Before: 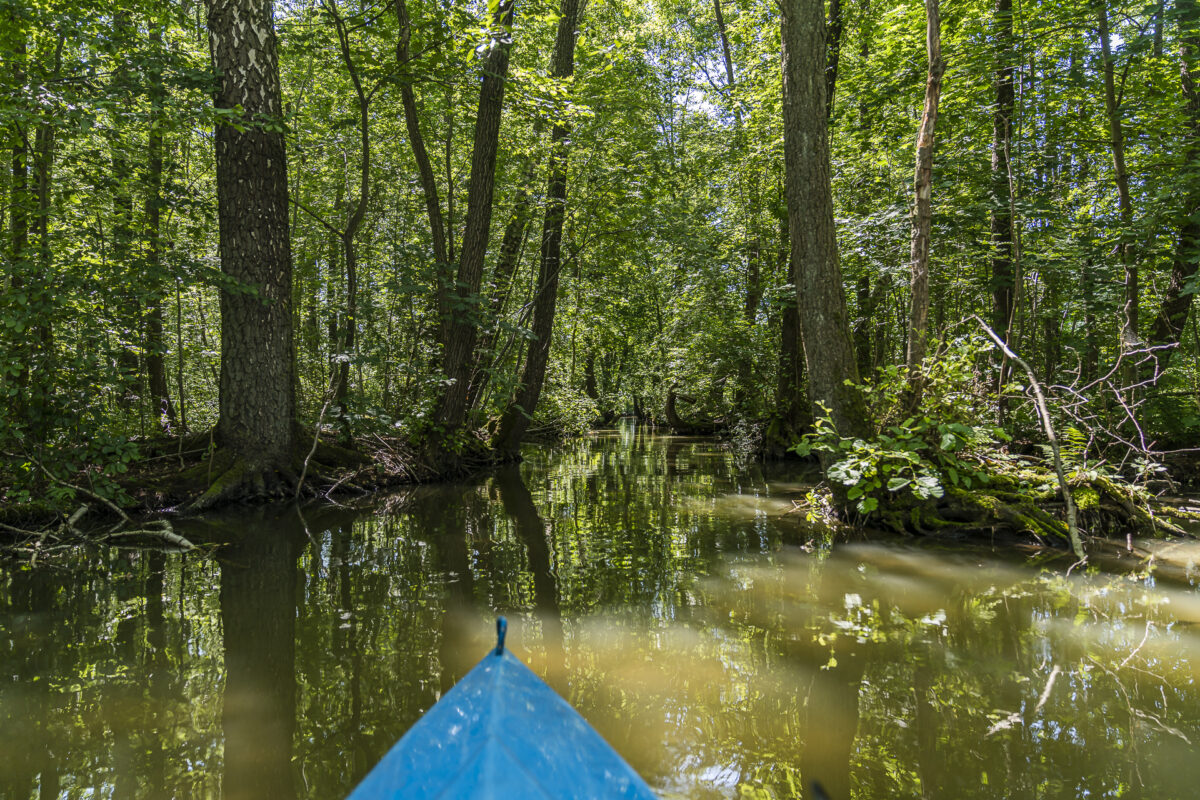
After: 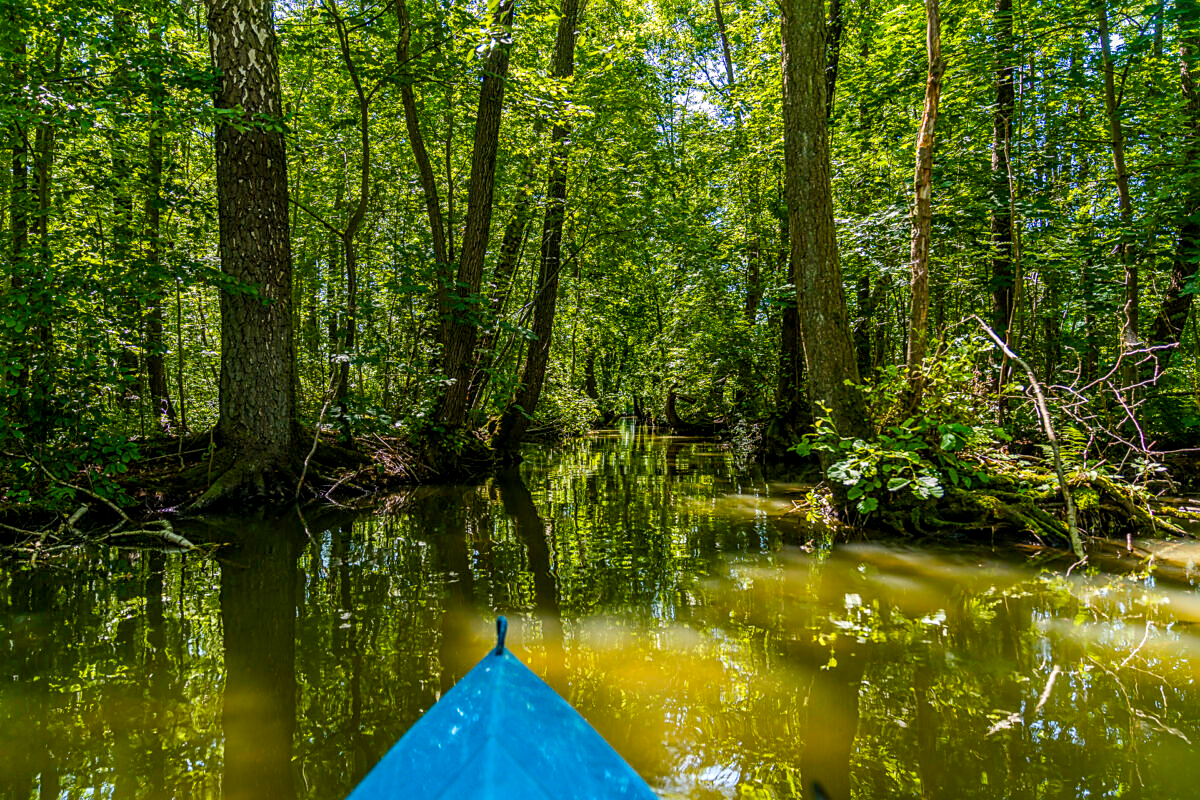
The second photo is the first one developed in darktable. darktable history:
local contrast: on, module defaults
sharpen: radius 1.899, amount 0.397, threshold 1.452
color balance rgb: perceptual saturation grading › global saturation 37.085%, perceptual saturation grading › shadows 35.558%, global vibrance 20%
